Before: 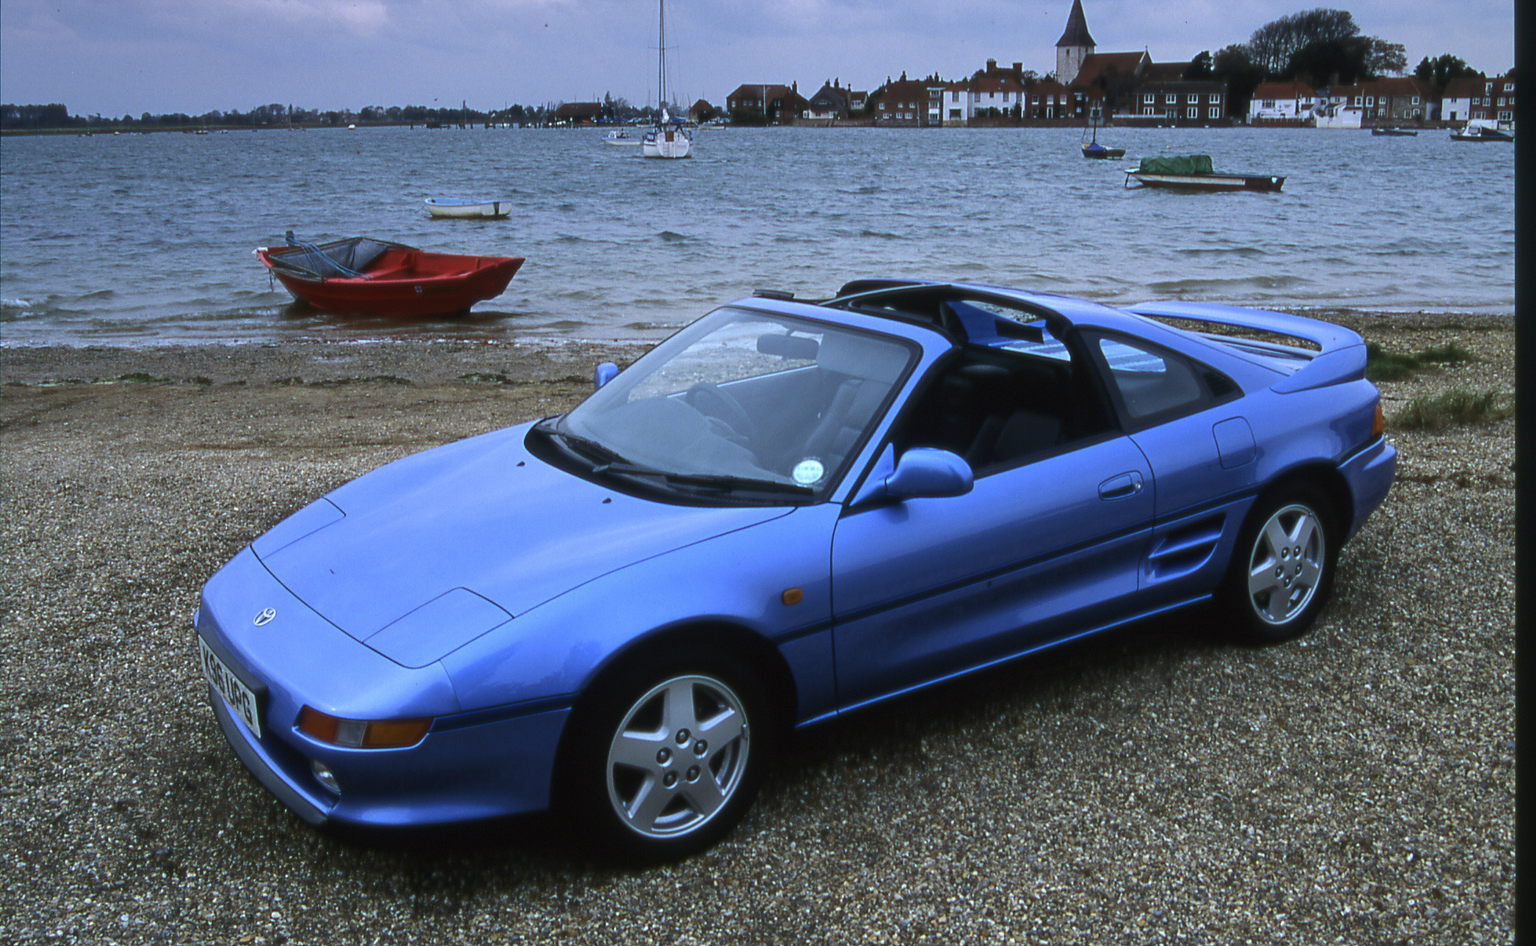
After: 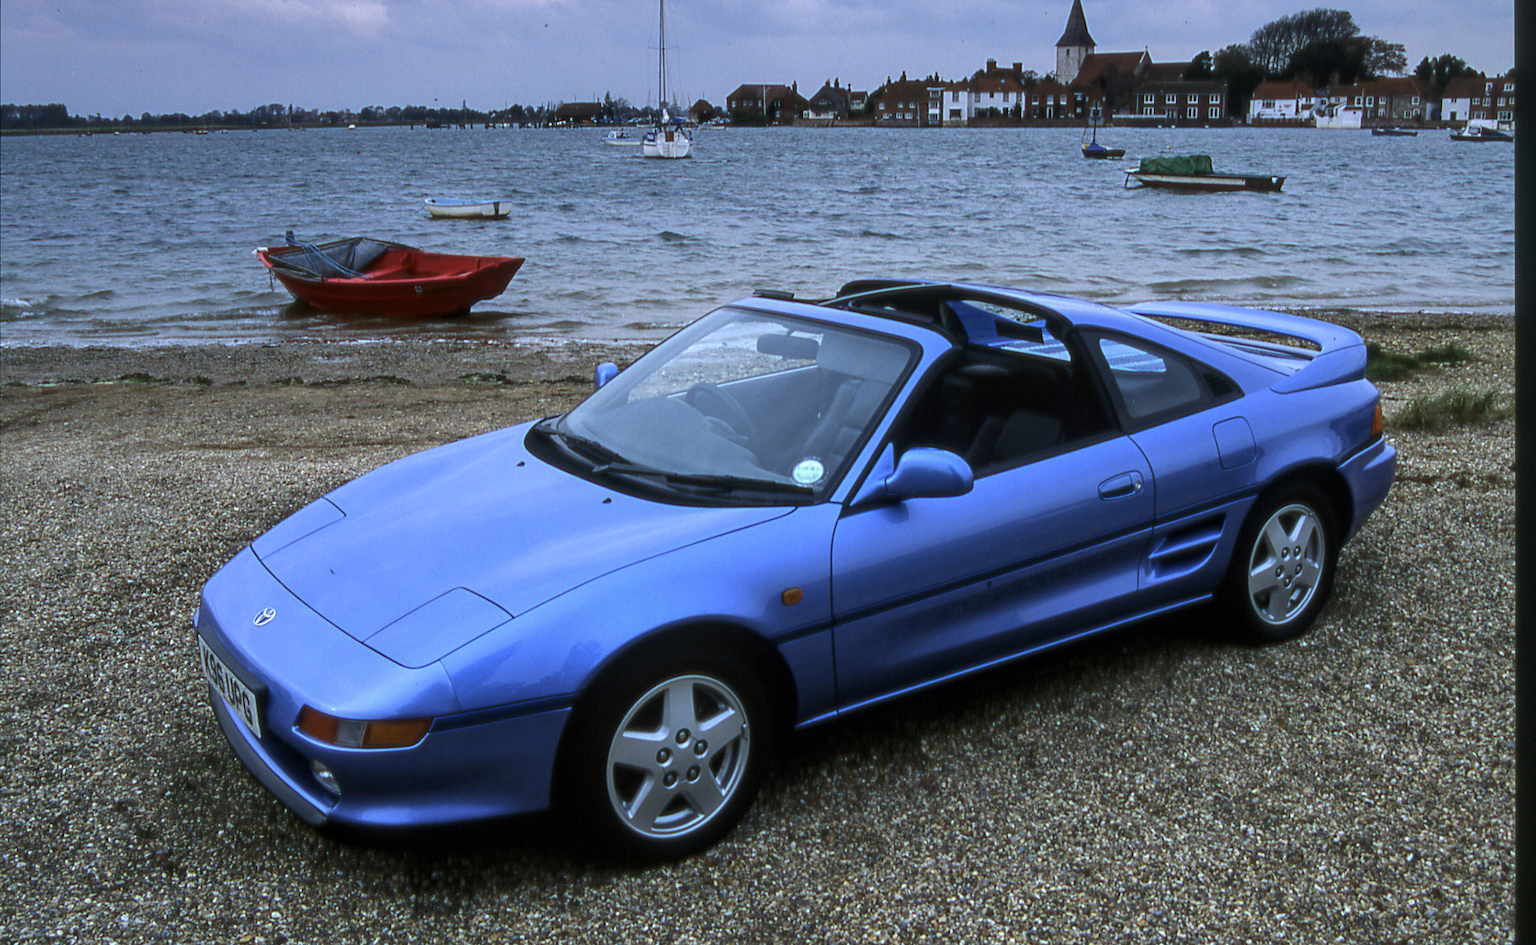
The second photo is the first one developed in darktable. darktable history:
shadows and highlights: shadows 25.89, highlights -25.37
local contrast: on, module defaults
